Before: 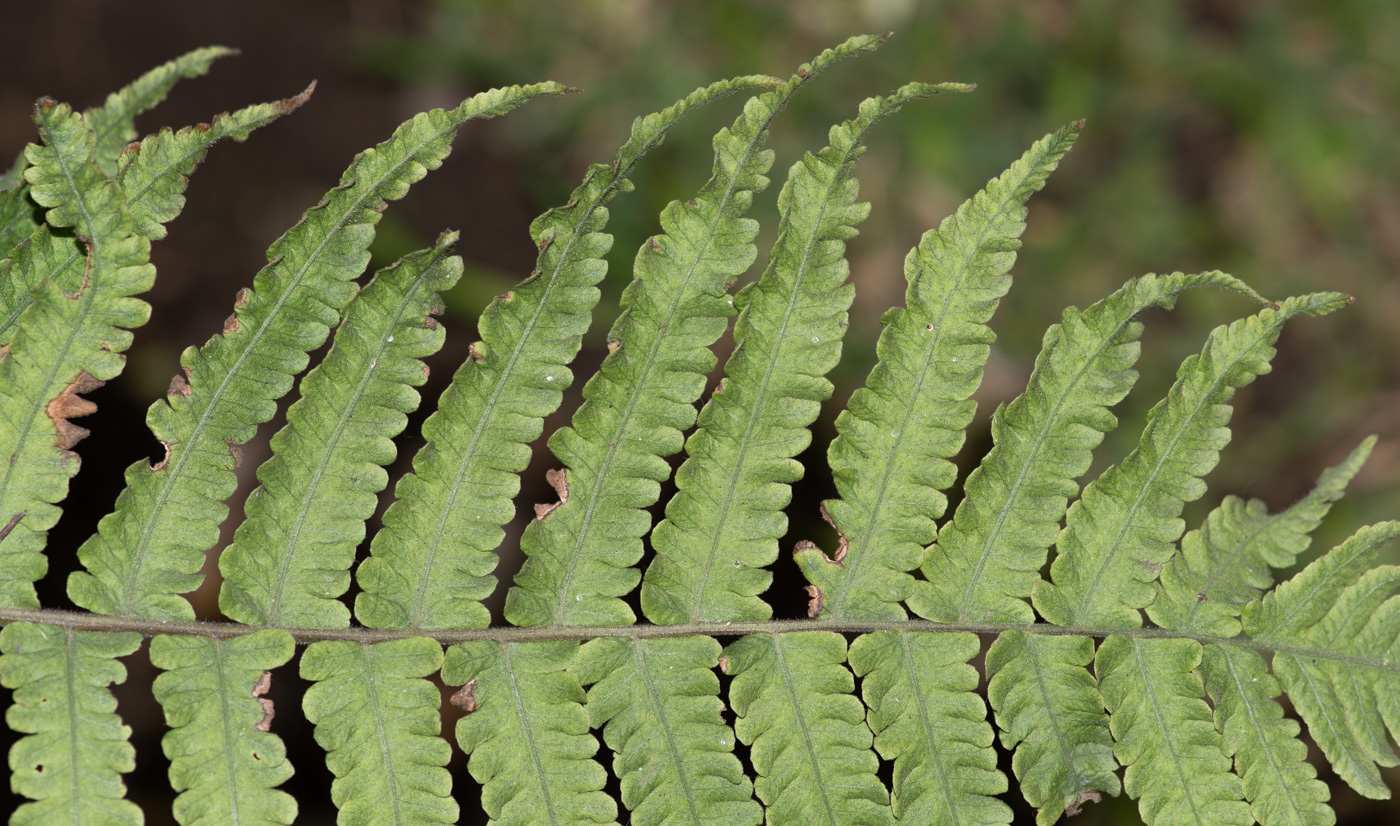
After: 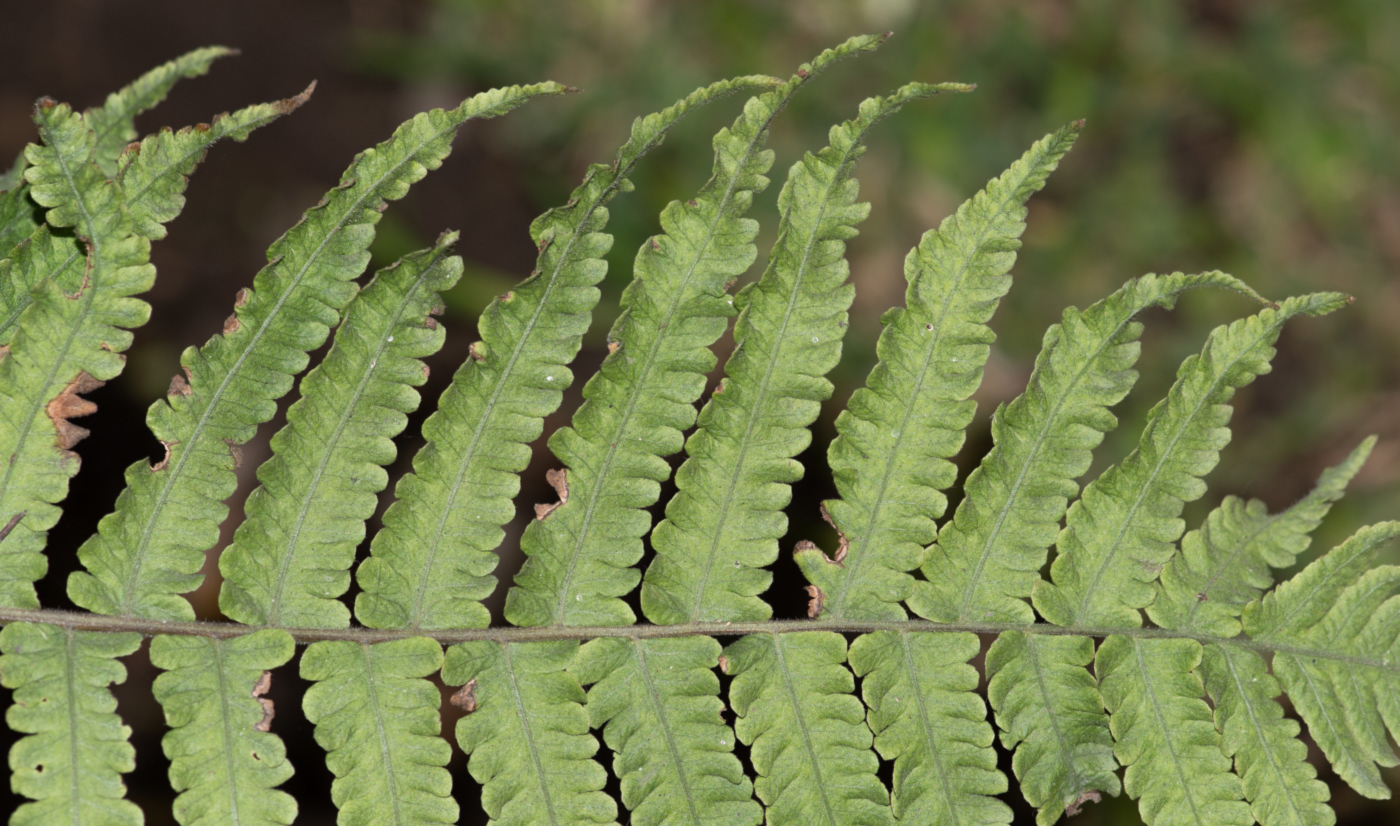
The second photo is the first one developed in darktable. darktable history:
lowpass: radius 0.5, unbound 0
white balance: emerald 1
